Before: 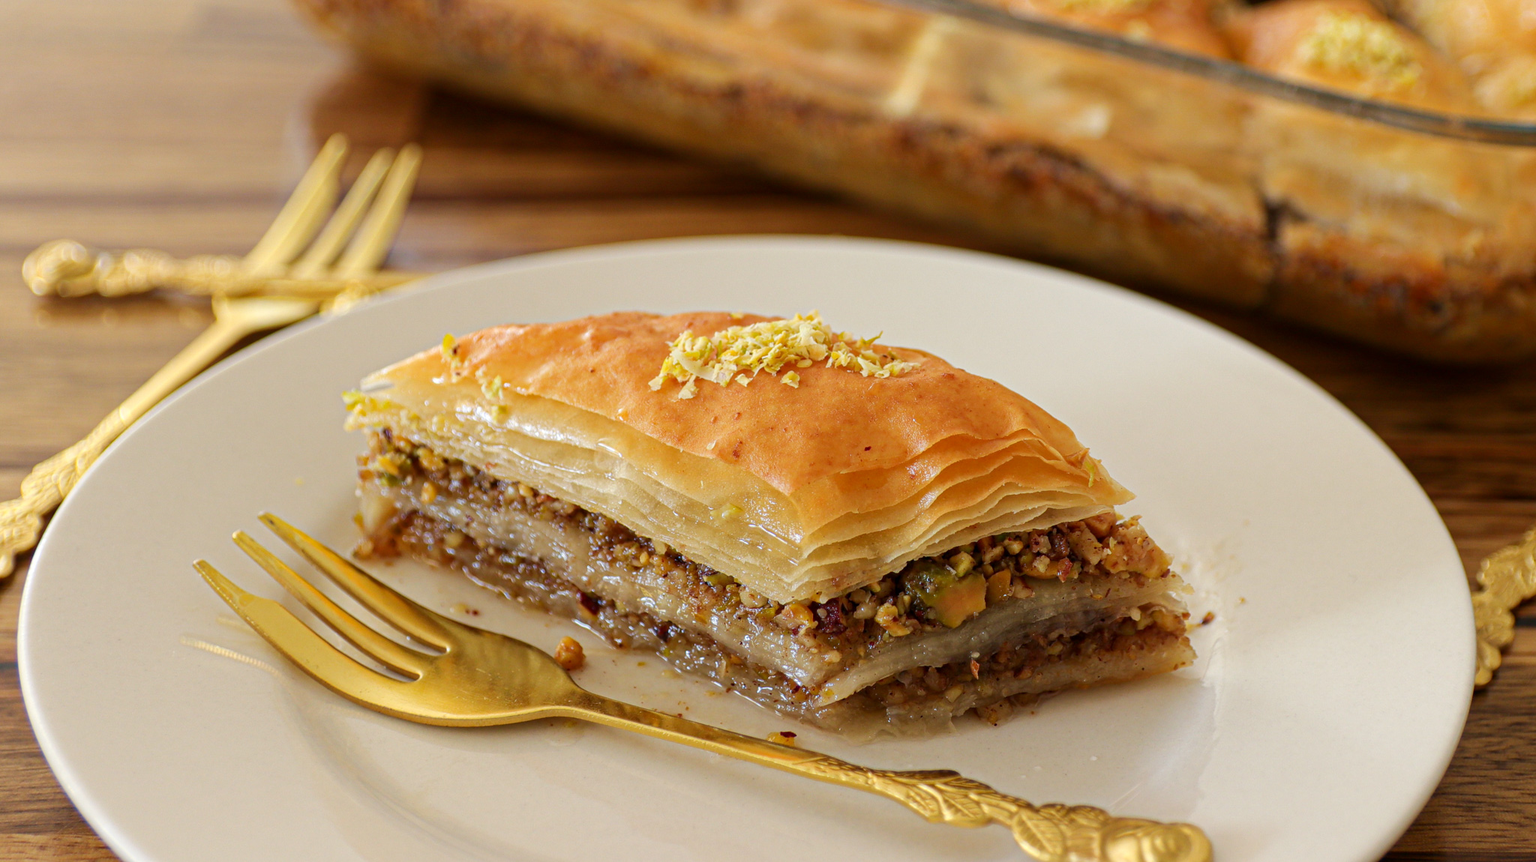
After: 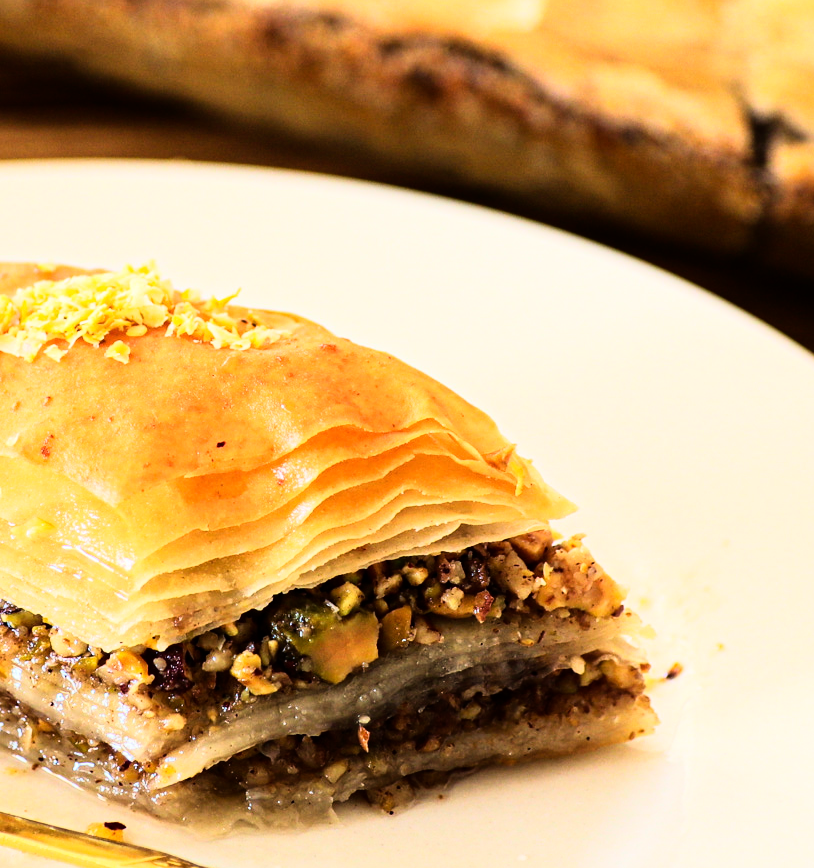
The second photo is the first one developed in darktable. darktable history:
rgb curve: curves: ch0 [(0, 0) (0.21, 0.15) (0.24, 0.21) (0.5, 0.75) (0.75, 0.96) (0.89, 0.99) (1, 1)]; ch1 [(0, 0.02) (0.21, 0.13) (0.25, 0.2) (0.5, 0.67) (0.75, 0.9) (0.89, 0.97) (1, 1)]; ch2 [(0, 0.02) (0.21, 0.13) (0.25, 0.2) (0.5, 0.67) (0.75, 0.9) (0.89, 0.97) (1, 1)], compensate middle gray true
crop: left 45.721%, top 13.393%, right 14.118%, bottom 10.01%
